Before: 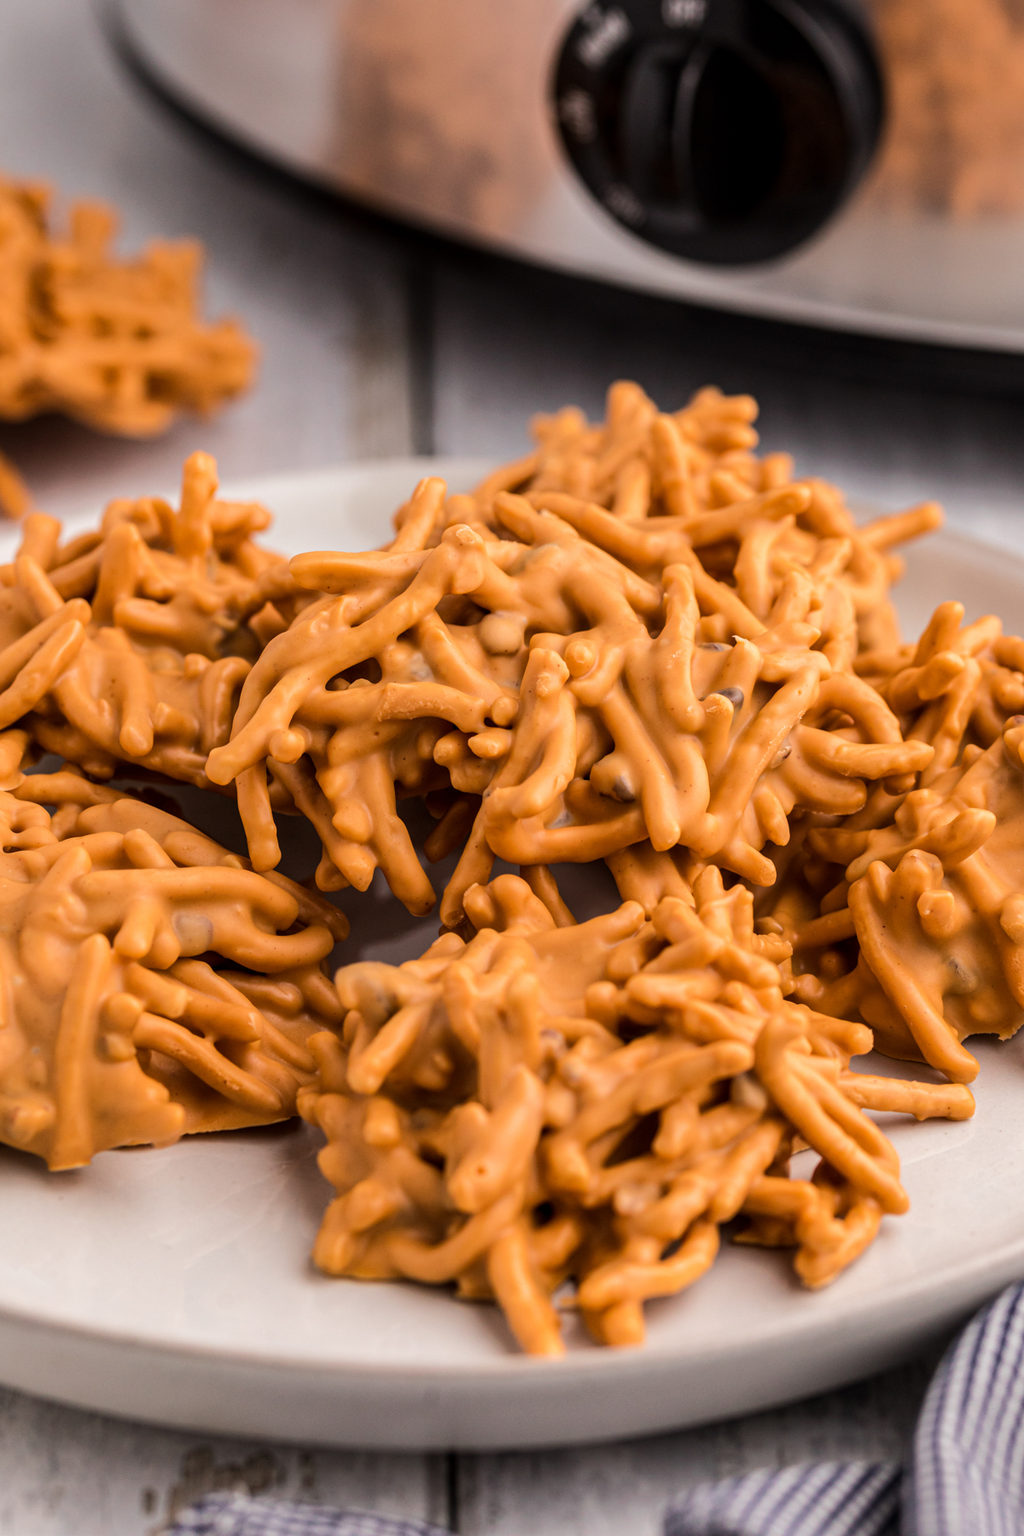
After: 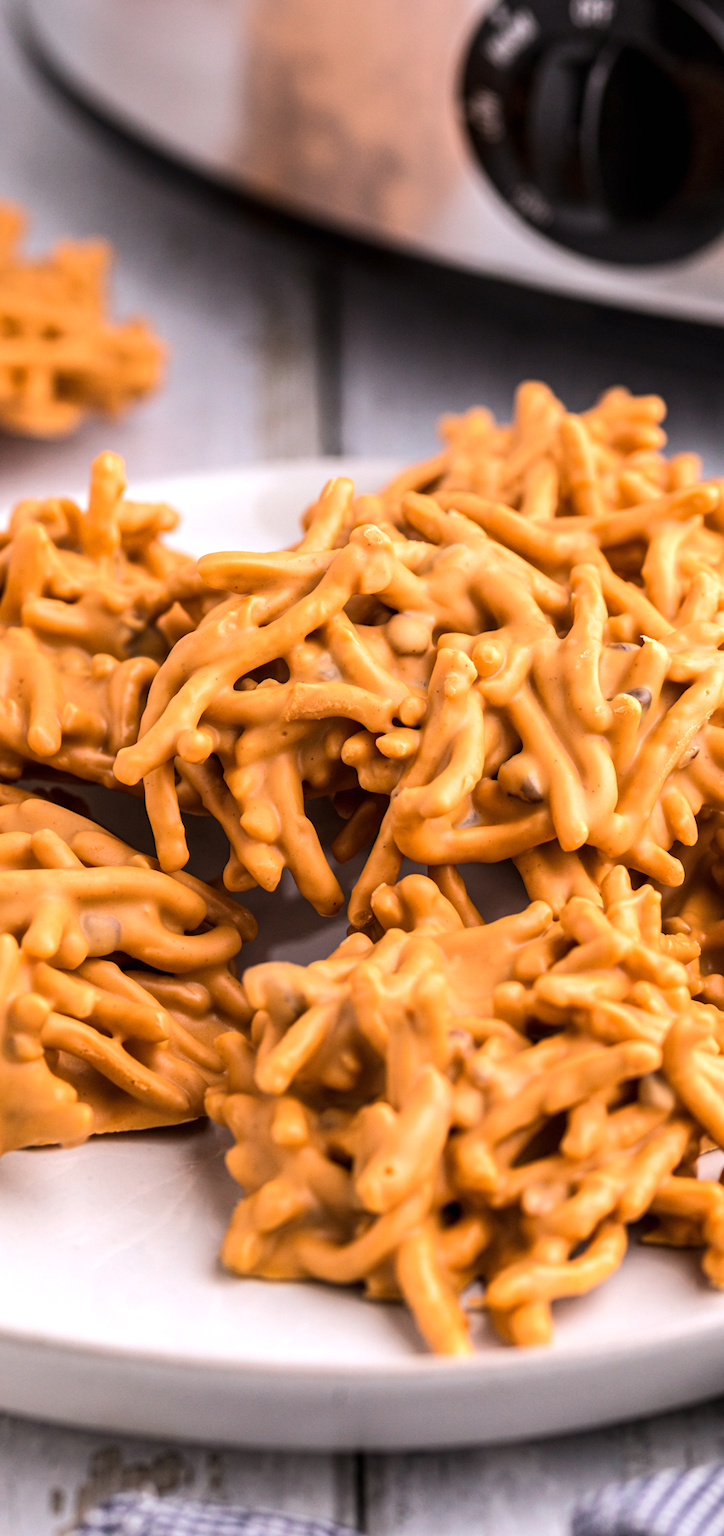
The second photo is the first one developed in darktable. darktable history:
exposure: black level correction 0, exposure 0.5 EV, compensate highlight preservation false
white balance: red 0.984, blue 1.059
crop and rotate: left 9.061%, right 20.142%
